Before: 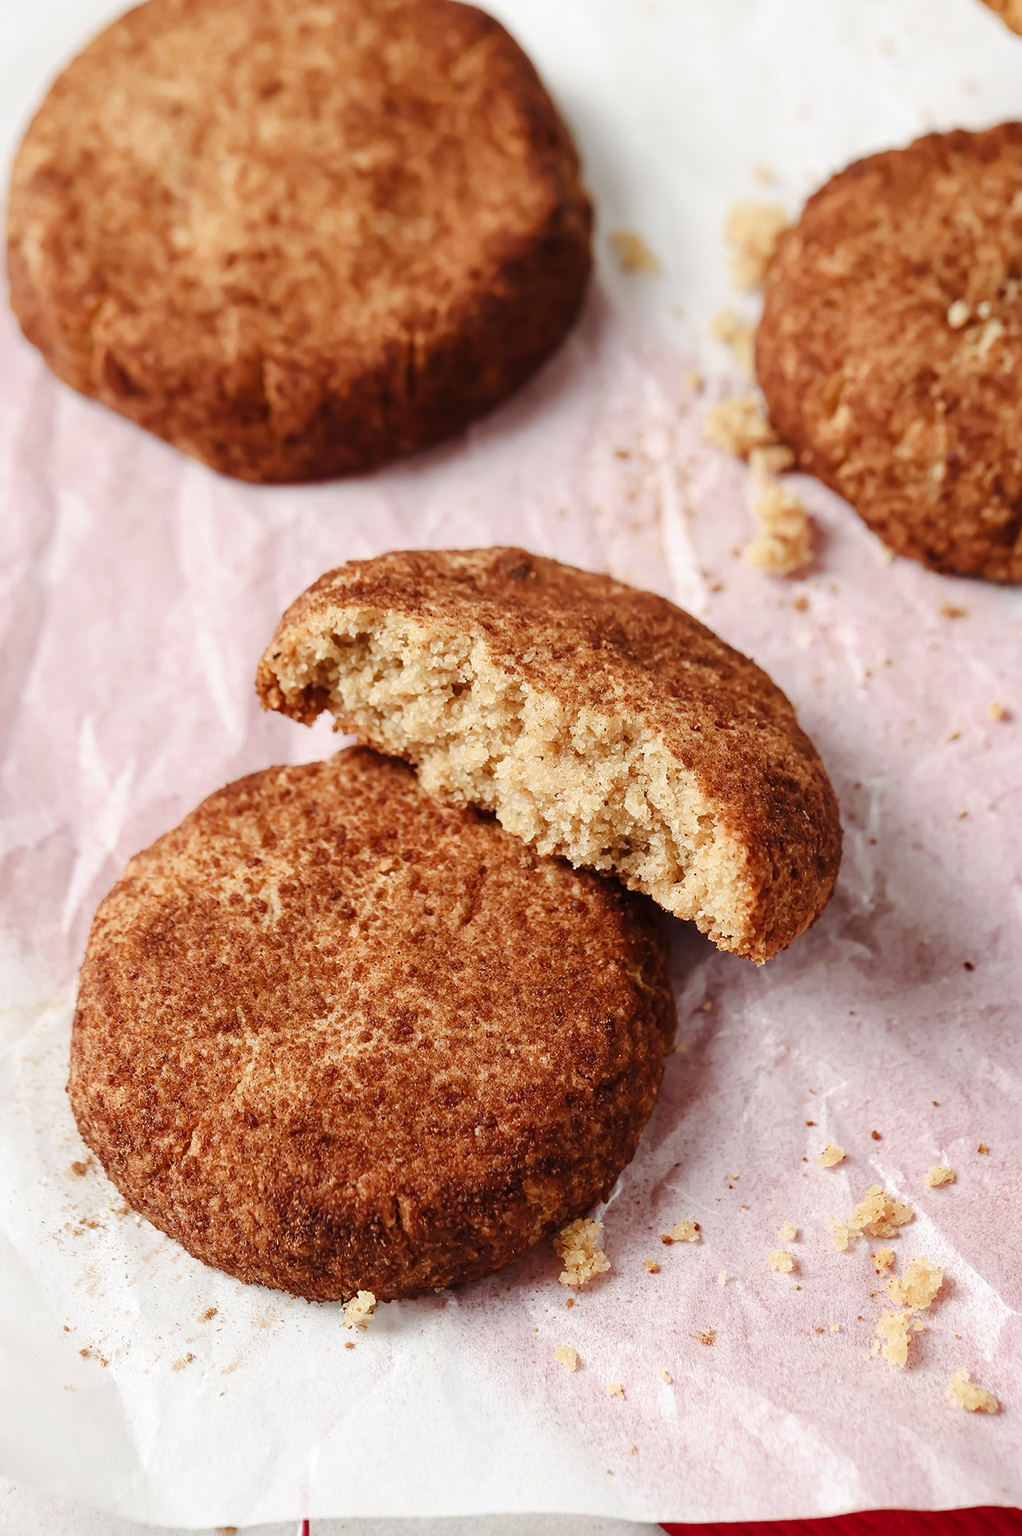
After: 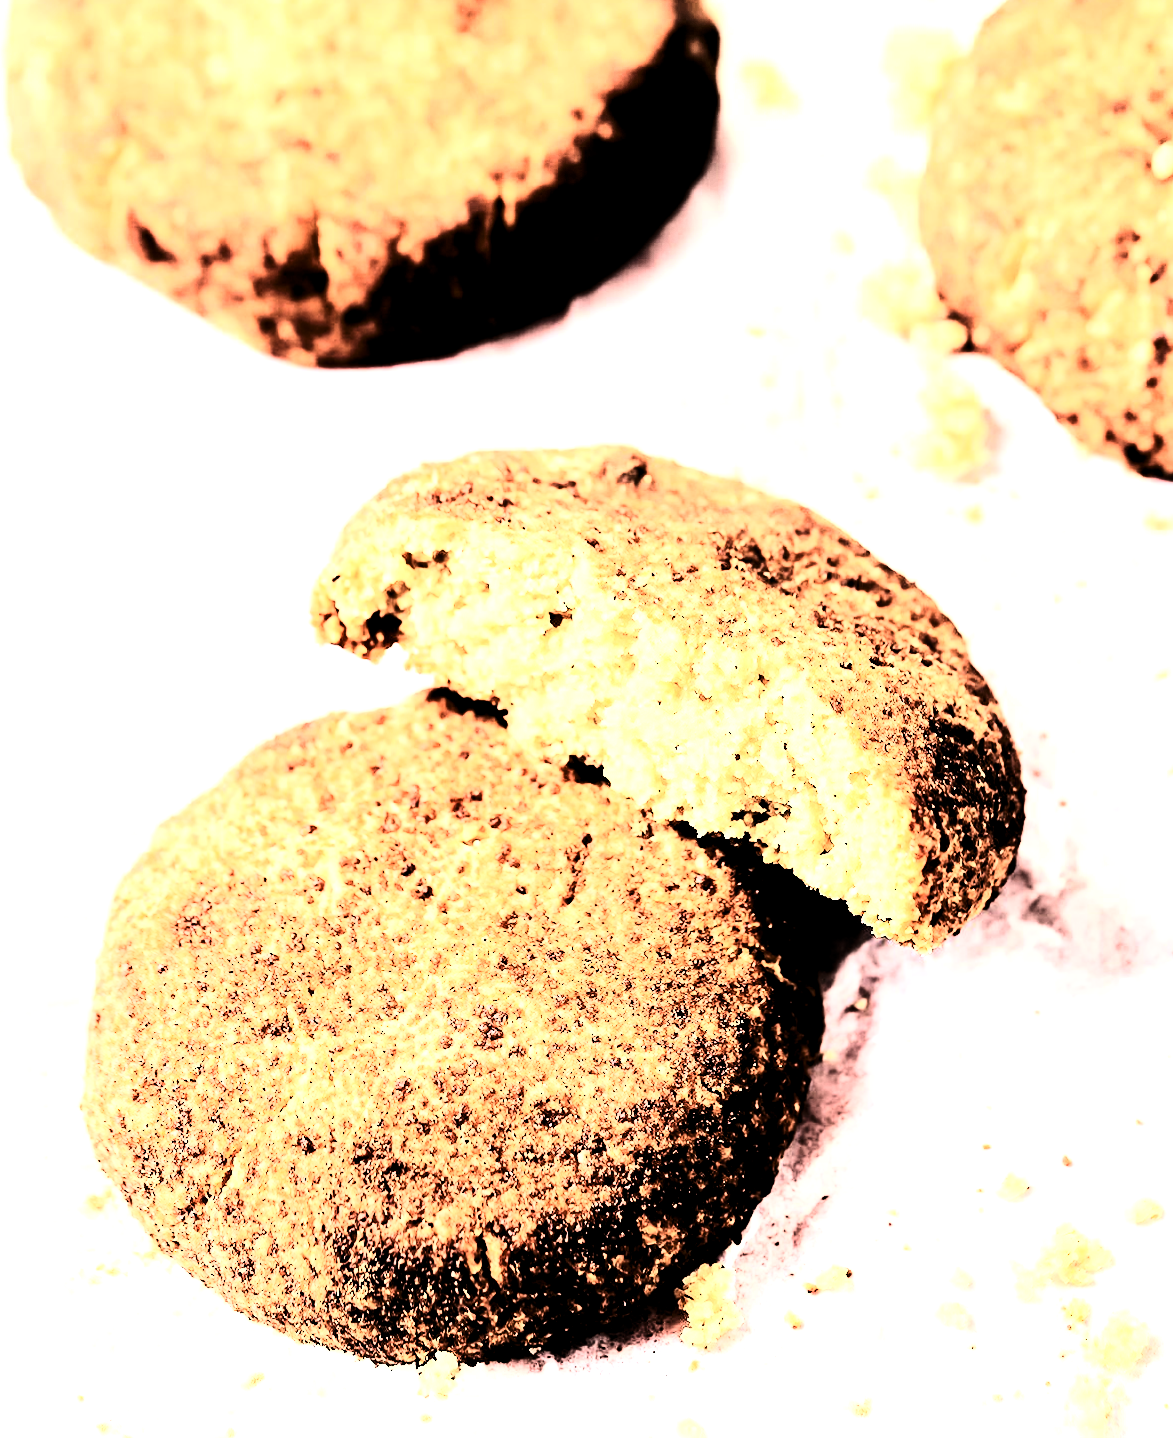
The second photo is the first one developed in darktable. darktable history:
base curve: curves: ch0 [(0, 0) (0.032, 0.037) (0.105, 0.228) (0.435, 0.76) (0.856, 0.983) (1, 1)]
contrast brightness saturation: contrast 0.927, brightness 0.203
levels: levels [0.101, 0.578, 0.953]
exposure: black level correction 0, exposure 0.5 EV, compensate highlight preservation false
crop and rotate: angle 0.093°, top 11.758%, right 5.486%, bottom 11.153%
